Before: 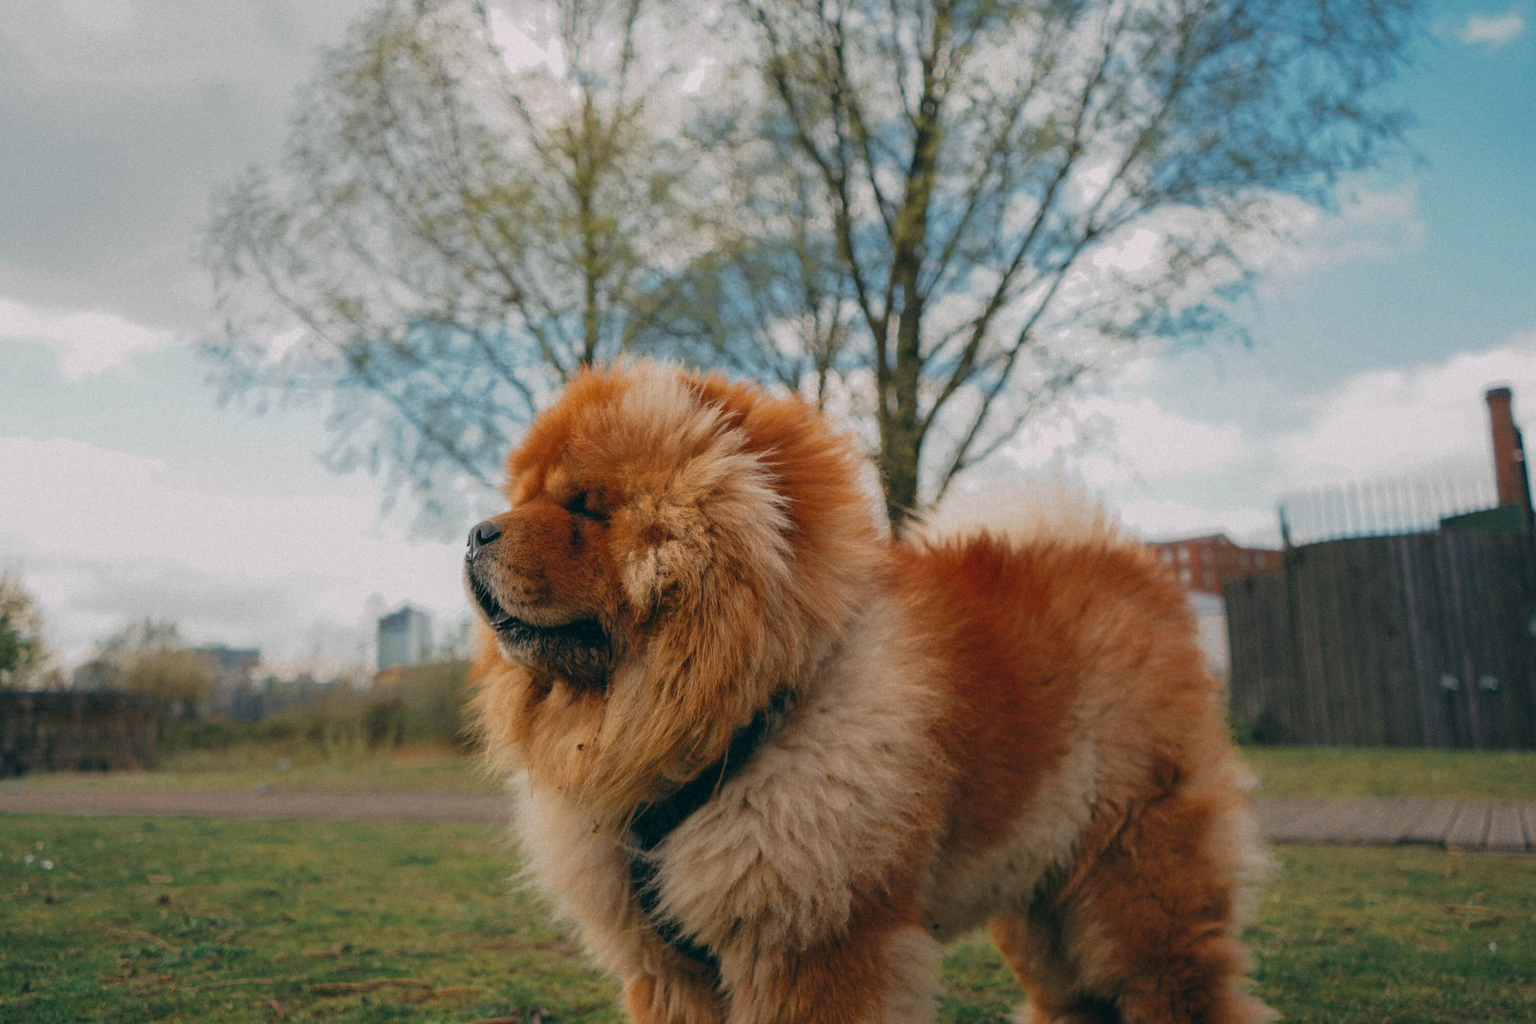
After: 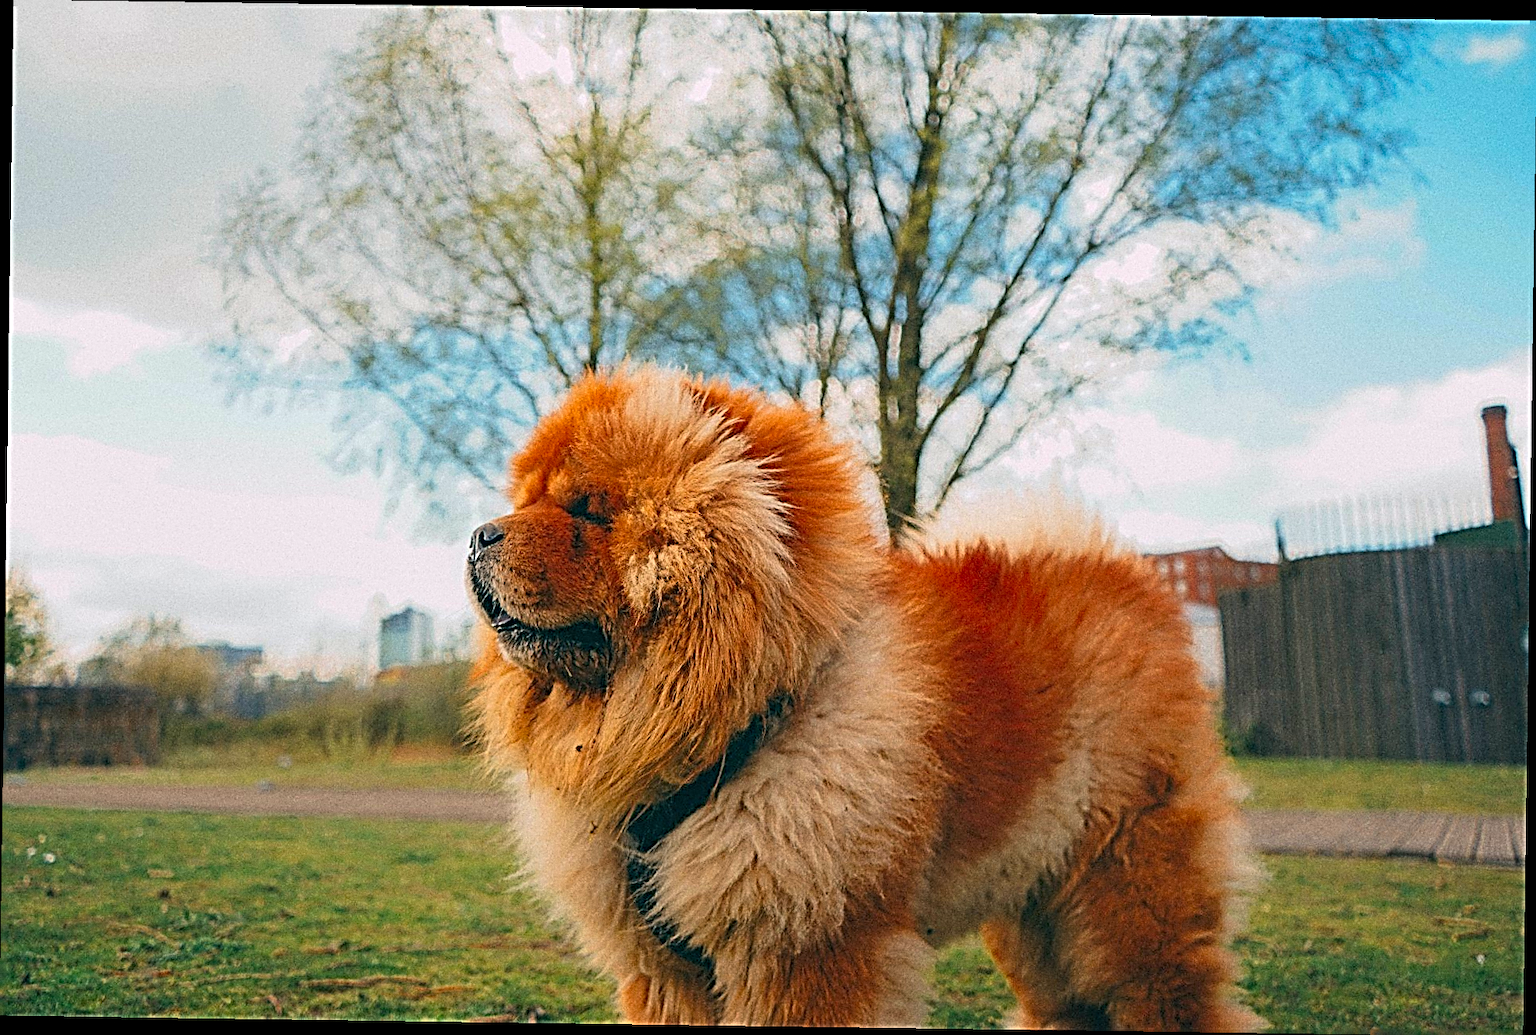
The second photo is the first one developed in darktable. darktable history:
contrast brightness saturation: contrast 0.2, brightness 0.2, saturation 0.8
rotate and perspective: rotation 0.8°, automatic cropping off
grain: coarseness 7.08 ISO, strength 21.67%, mid-tones bias 59.58%
color correction: saturation 0.85
tone equalizer: on, module defaults
sharpen: radius 3.158, amount 1.731
